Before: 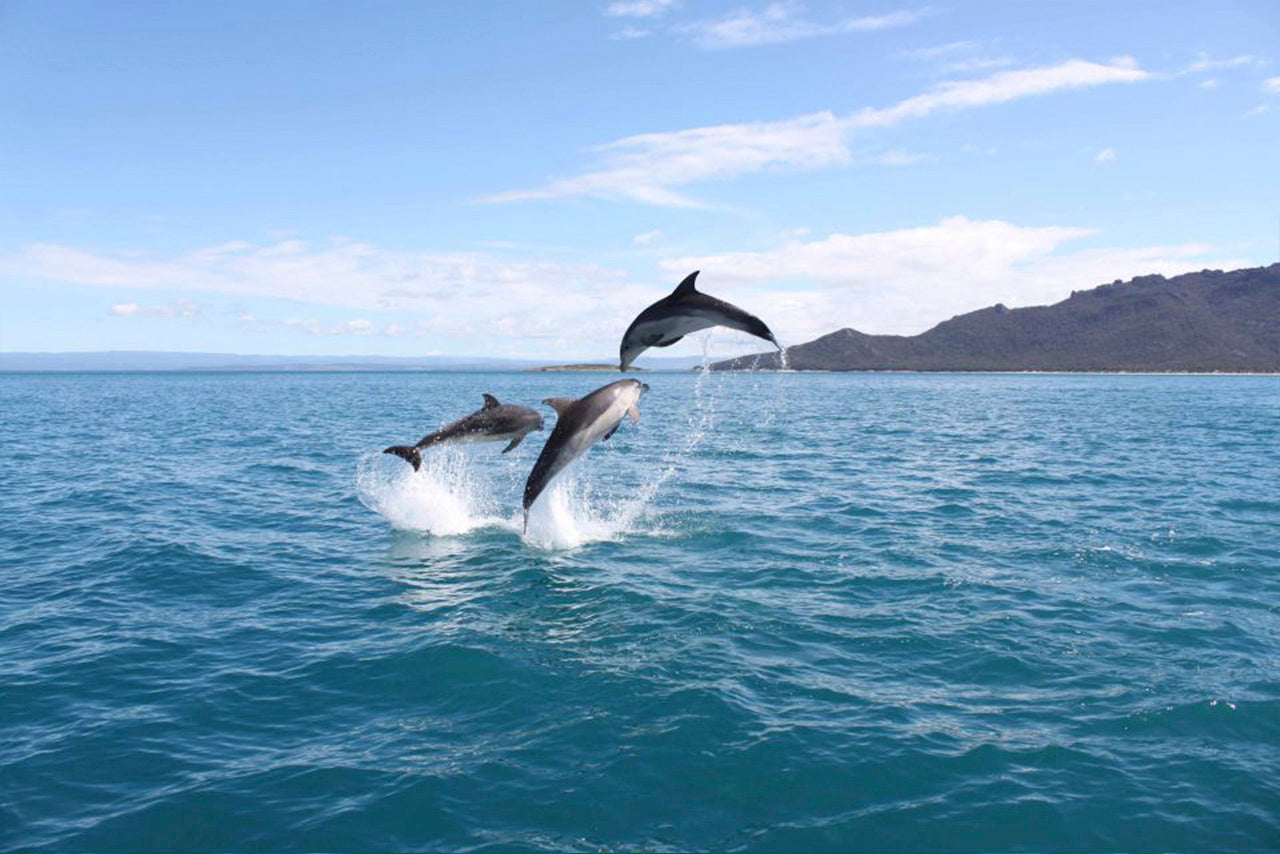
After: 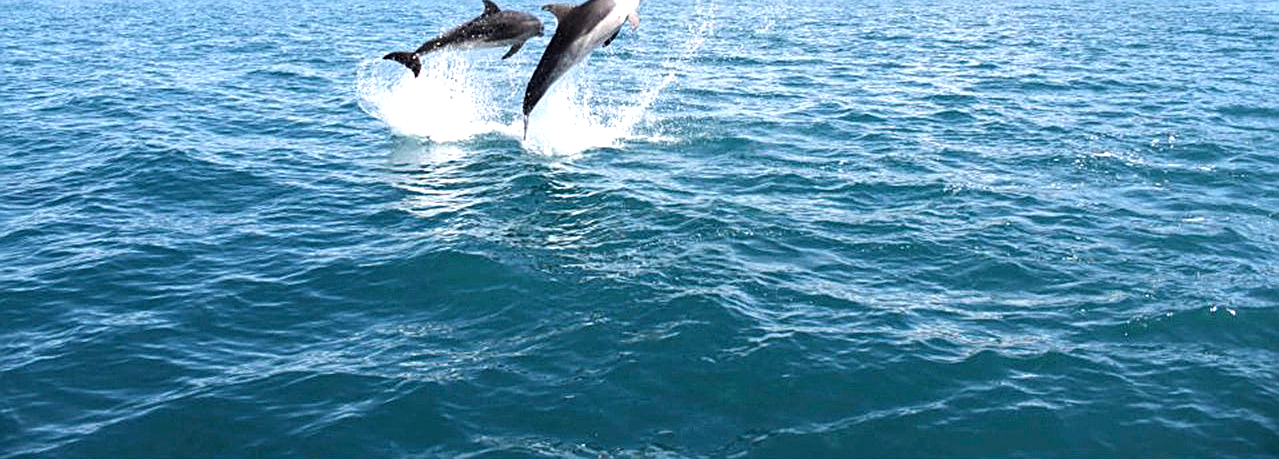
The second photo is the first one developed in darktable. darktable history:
crop and rotate: top 46.237%
local contrast: highlights 100%, shadows 100%, detail 120%, midtone range 0.2
tone equalizer: -8 EV -0.75 EV, -7 EV -0.7 EV, -6 EV -0.6 EV, -5 EV -0.4 EV, -3 EV 0.4 EV, -2 EV 0.6 EV, -1 EV 0.7 EV, +0 EV 0.75 EV, edges refinement/feathering 500, mask exposure compensation -1.57 EV, preserve details no
sharpen: on, module defaults
